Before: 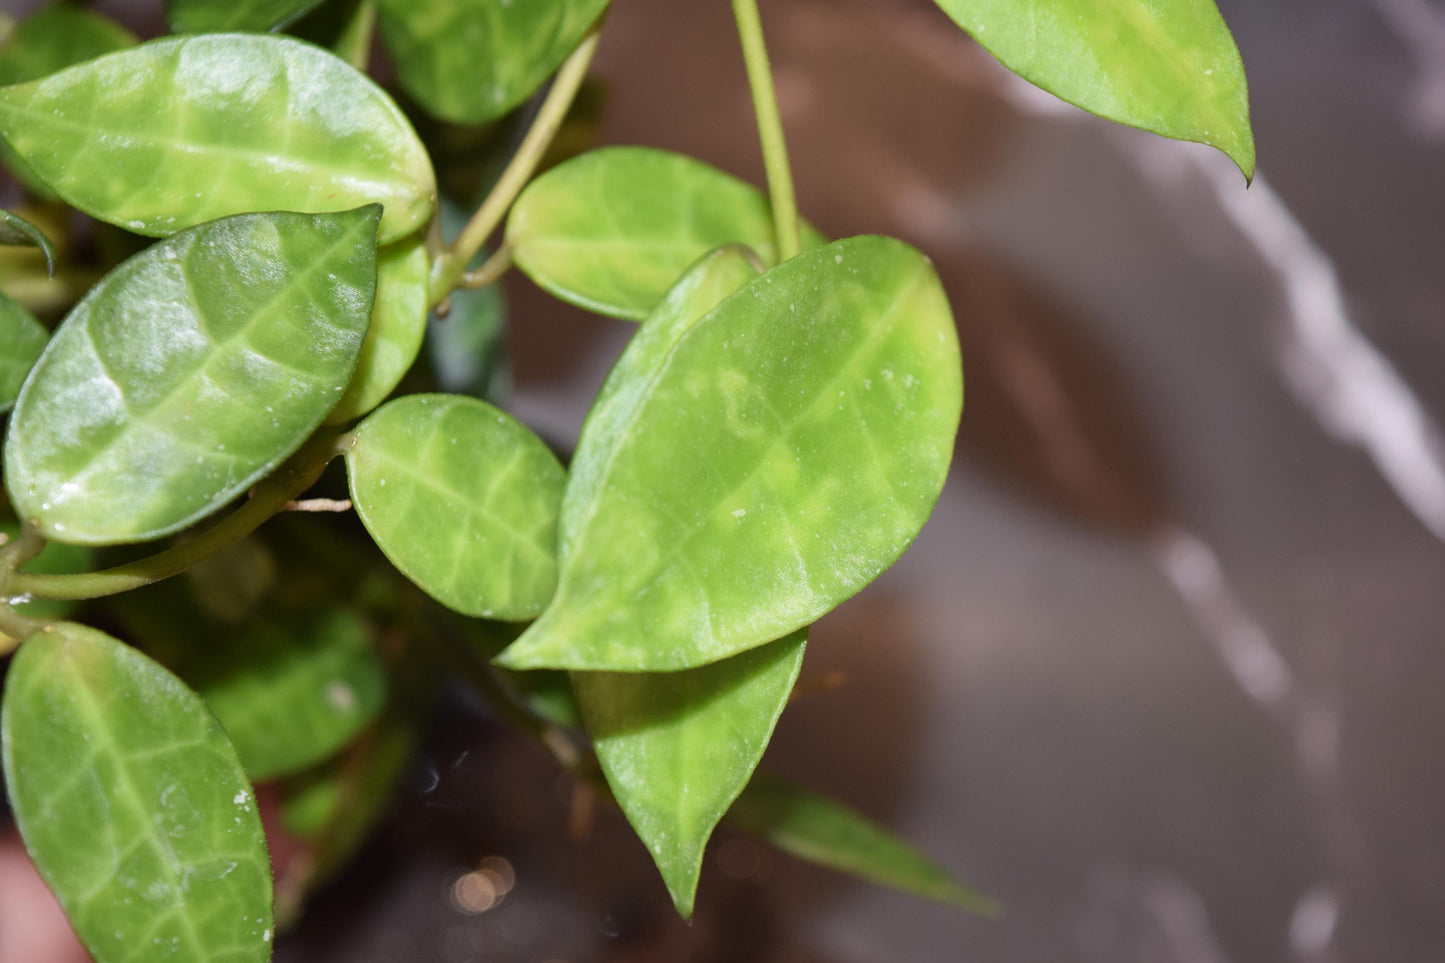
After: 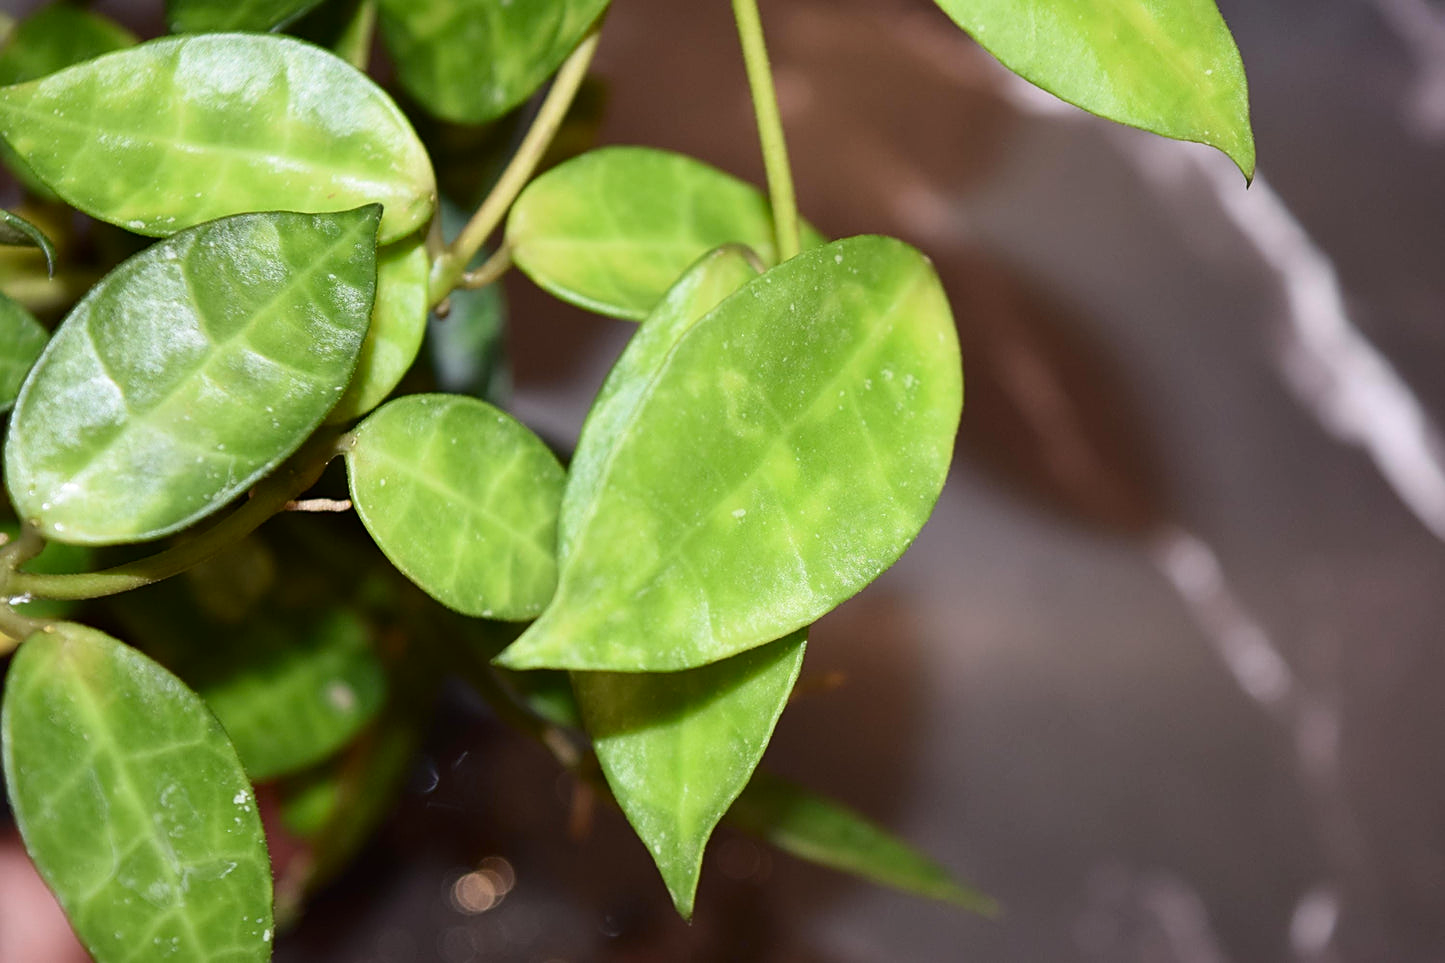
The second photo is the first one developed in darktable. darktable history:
contrast brightness saturation: contrast 0.15, brightness -0.01, saturation 0.1
tone equalizer: -8 EV 0.06 EV, smoothing diameter 25%, edges refinement/feathering 10, preserve details guided filter
sharpen: on, module defaults
